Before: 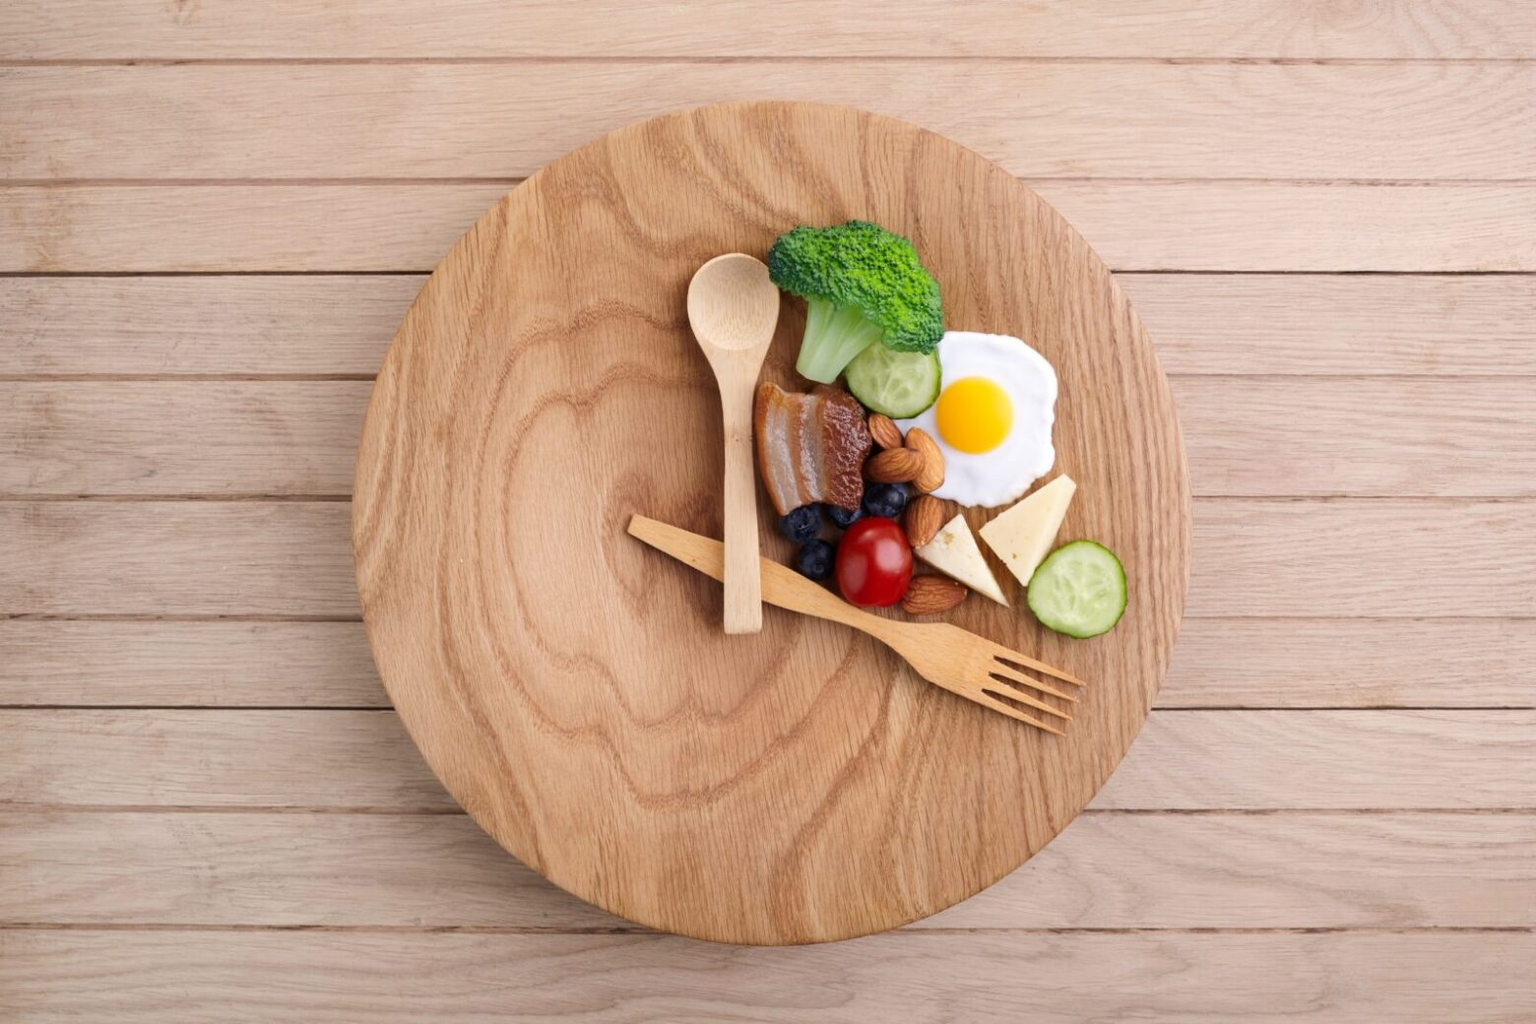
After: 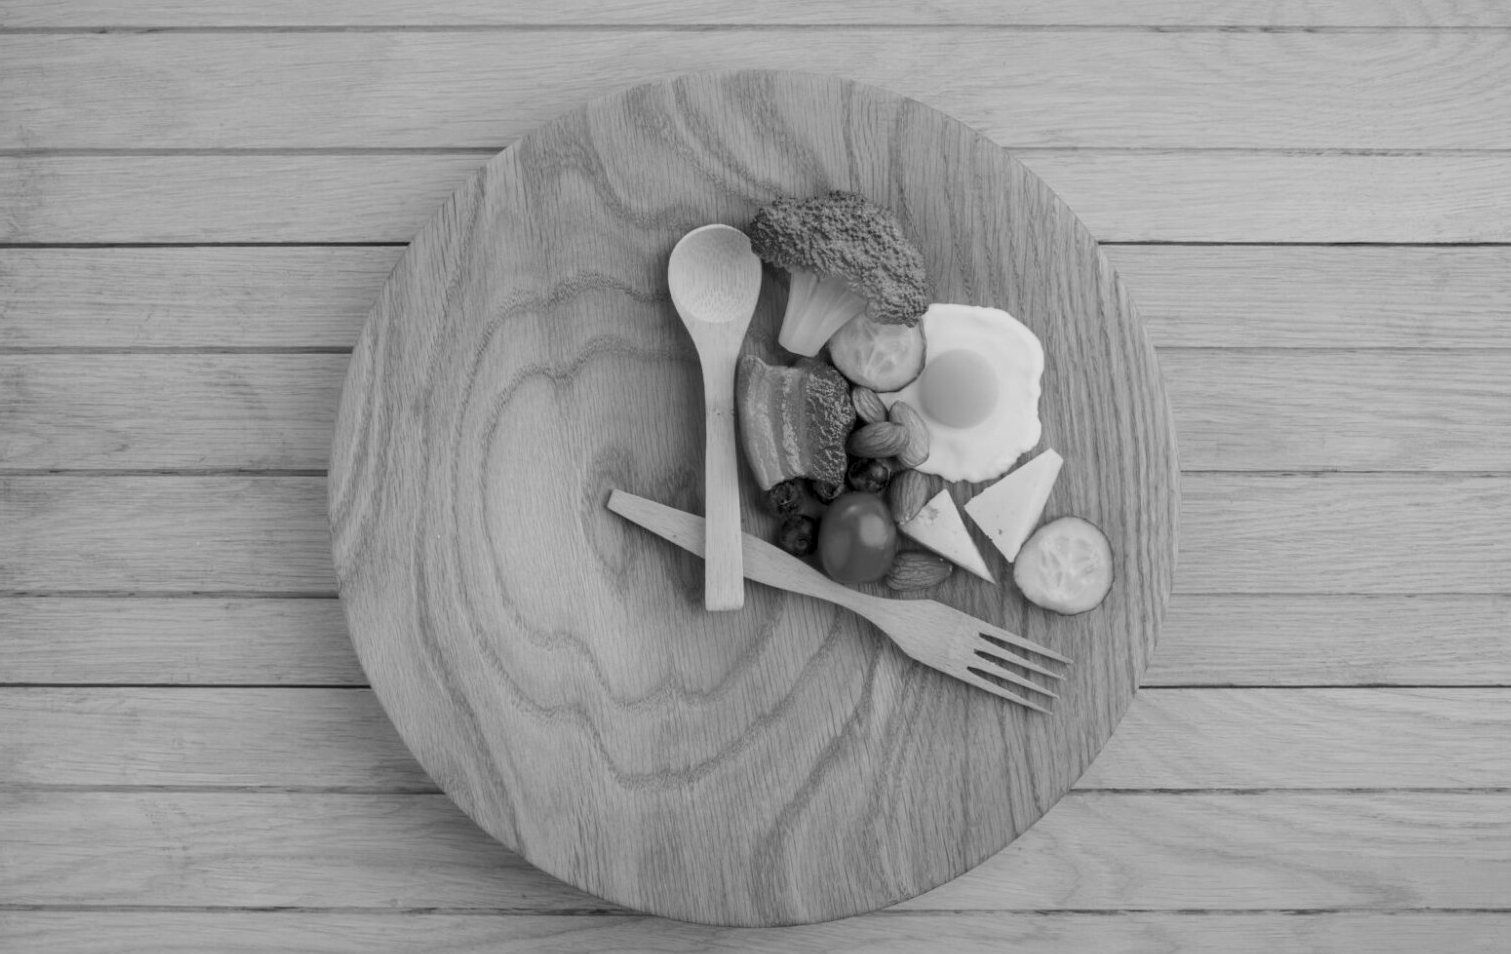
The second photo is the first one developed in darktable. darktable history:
local contrast: detail 130%
crop: left 1.964%, top 3.251%, right 1.122%, bottom 4.933%
shadows and highlights: shadows 25, highlights -25
monochrome: a 0, b 0, size 0.5, highlights 0.57
color balance rgb: perceptual saturation grading › global saturation -27.94%, hue shift -2.27°, contrast -21.26%
